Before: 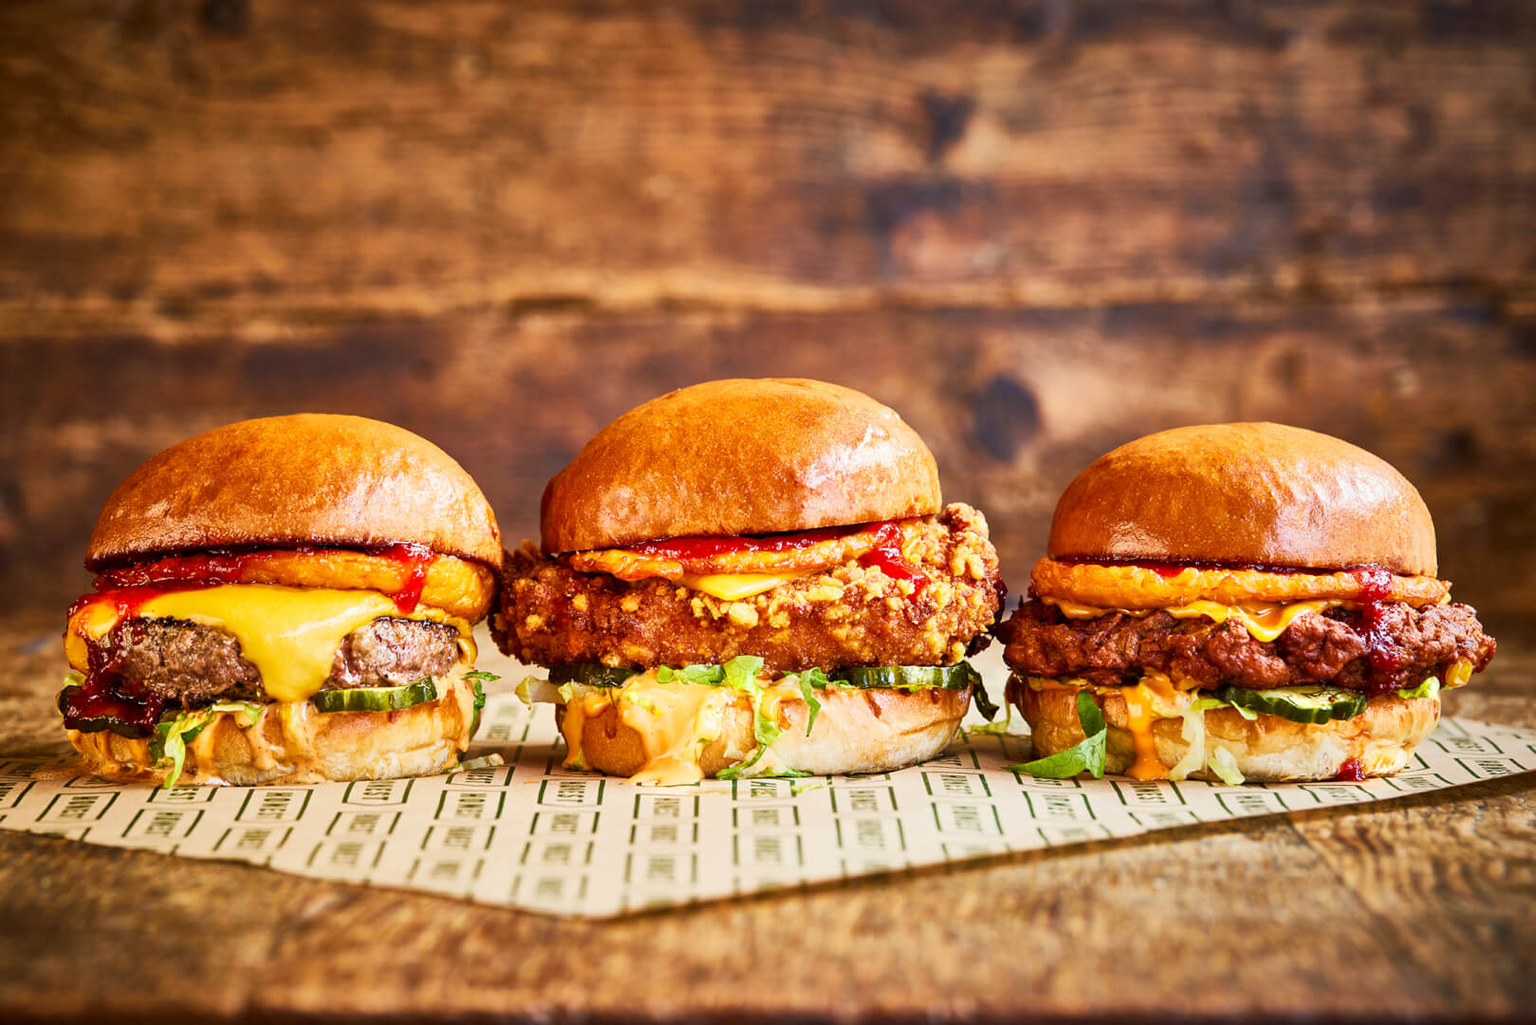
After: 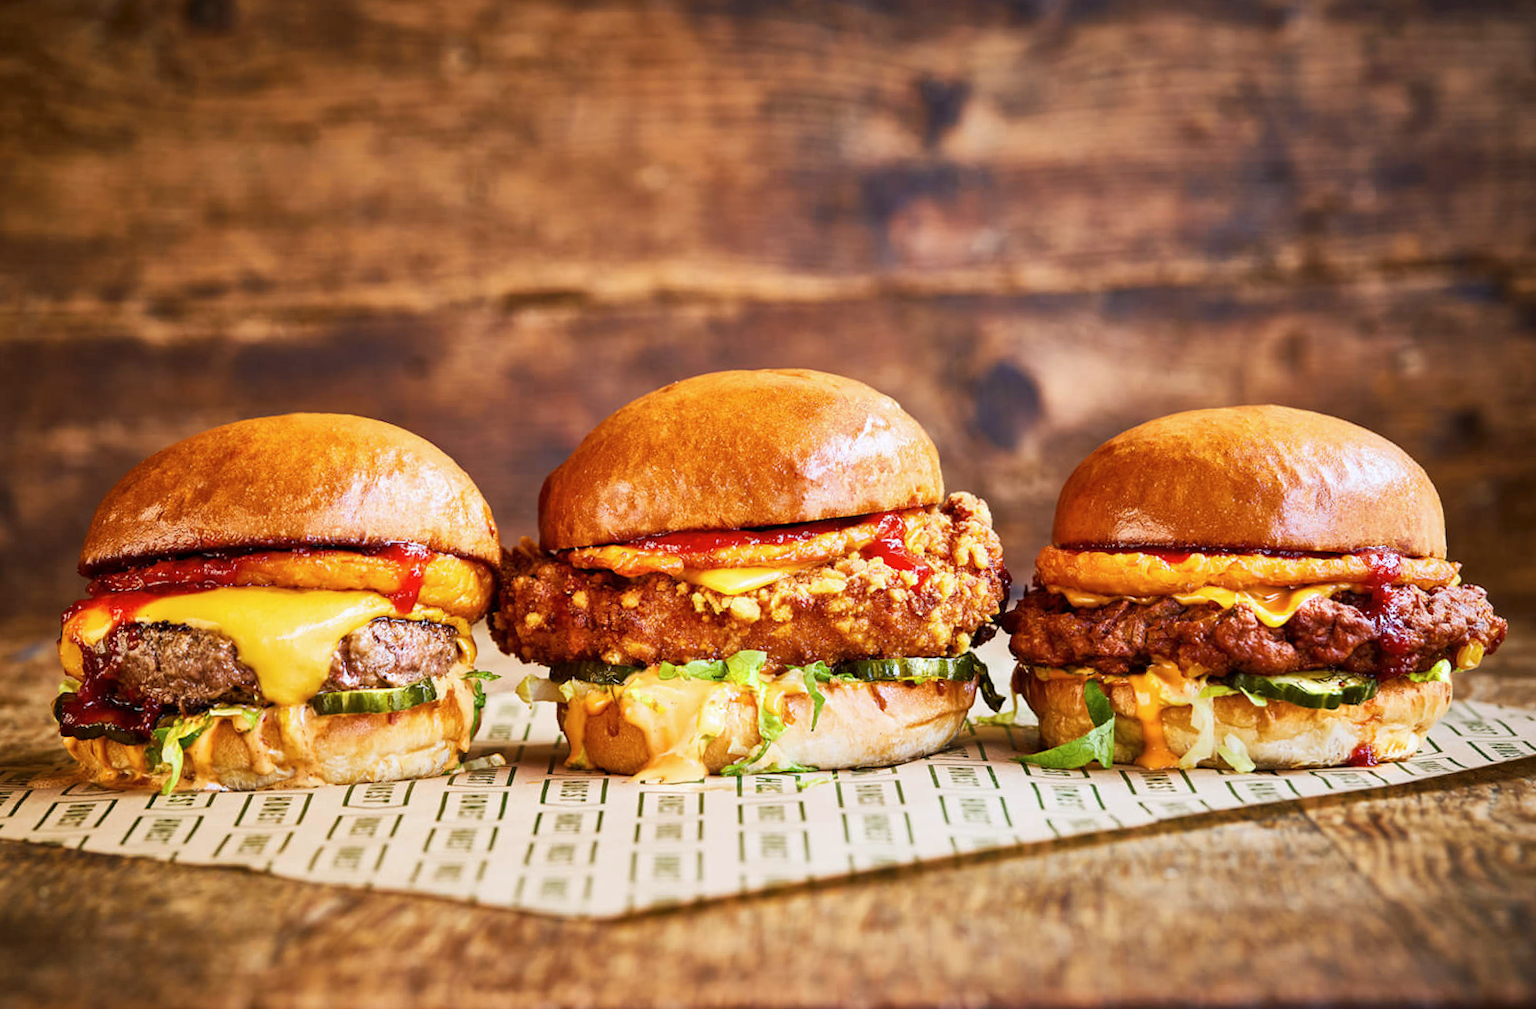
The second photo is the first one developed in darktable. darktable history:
rotate and perspective: rotation -1°, crop left 0.011, crop right 0.989, crop top 0.025, crop bottom 0.975
contrast brightness saturation: contrast 0.01, saturation -0.05
white balance: red 0.984, blue 1.059
